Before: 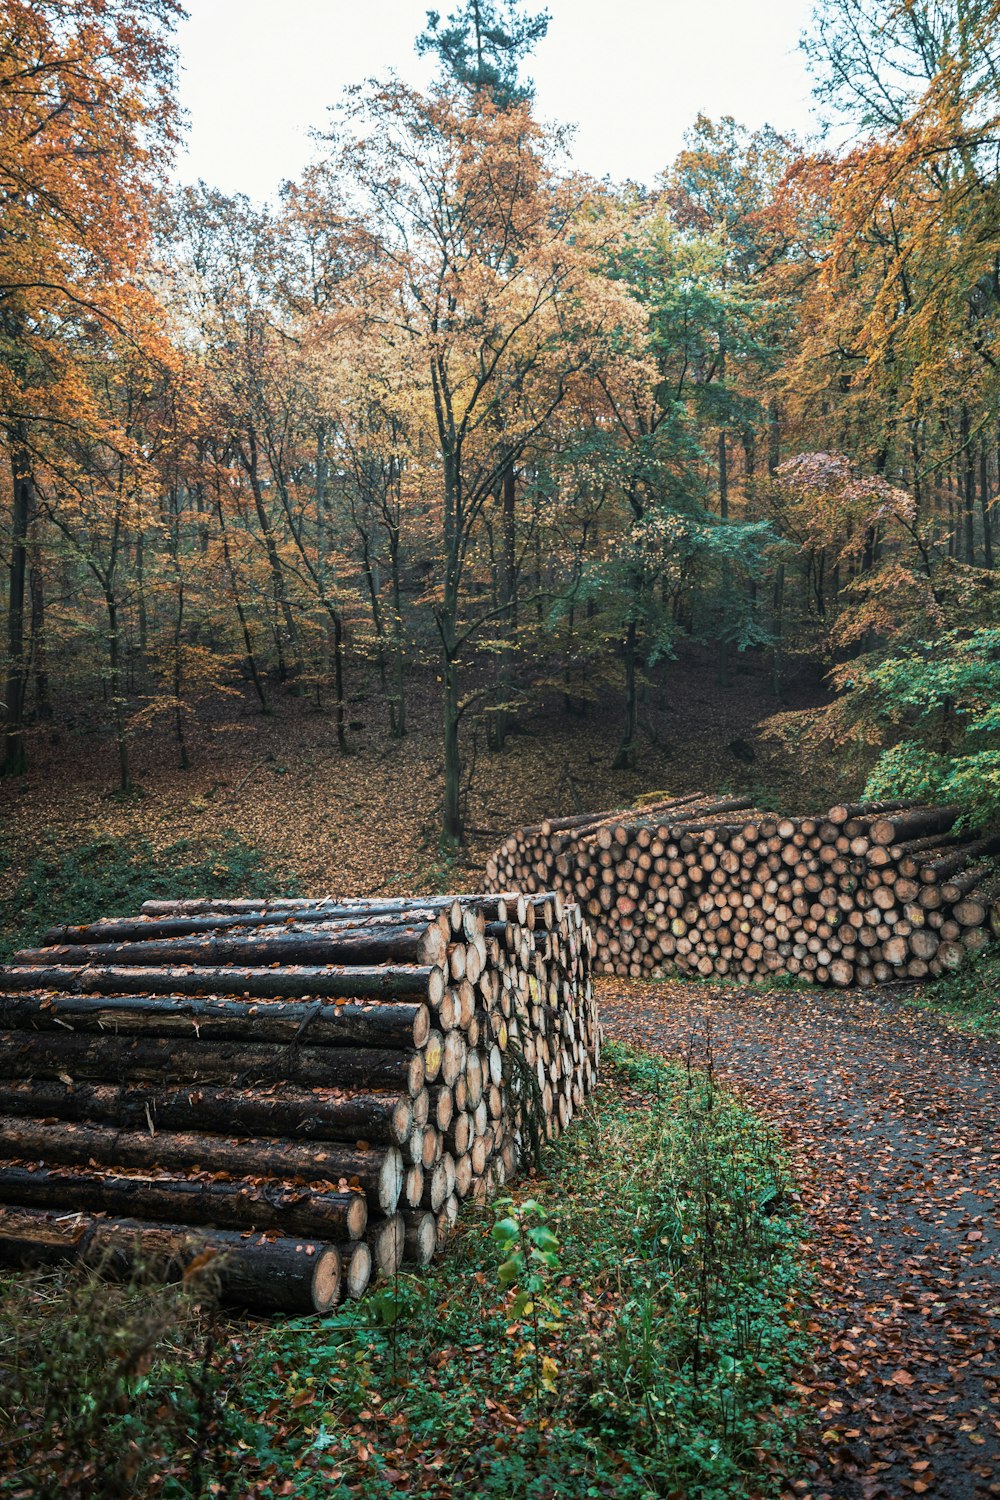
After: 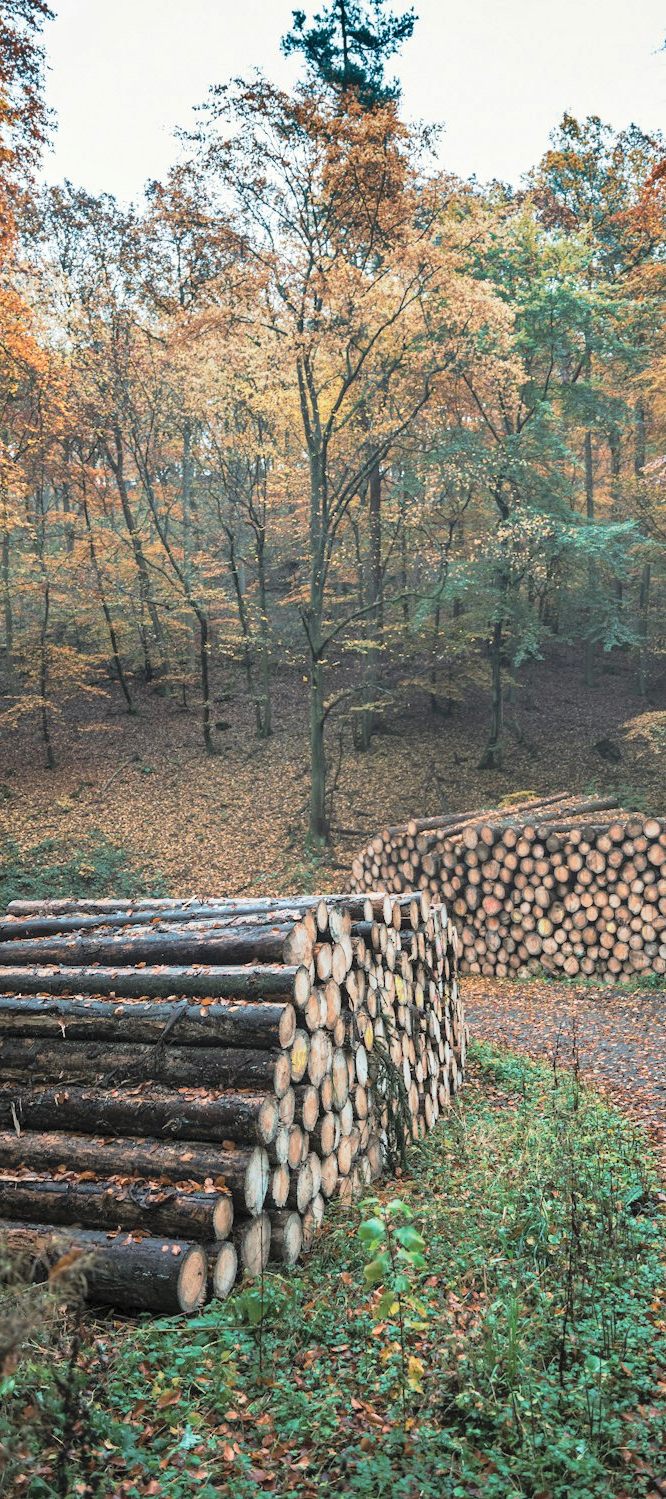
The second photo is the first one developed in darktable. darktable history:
crop and rotate: left 13.421%, right 19.884%
shadows and highlights: radius 106.3, shadows 23.58, highlights -59.28, low approximation 0.01, soften with gaussian
contrast brightness saturation: brightness 0.282
